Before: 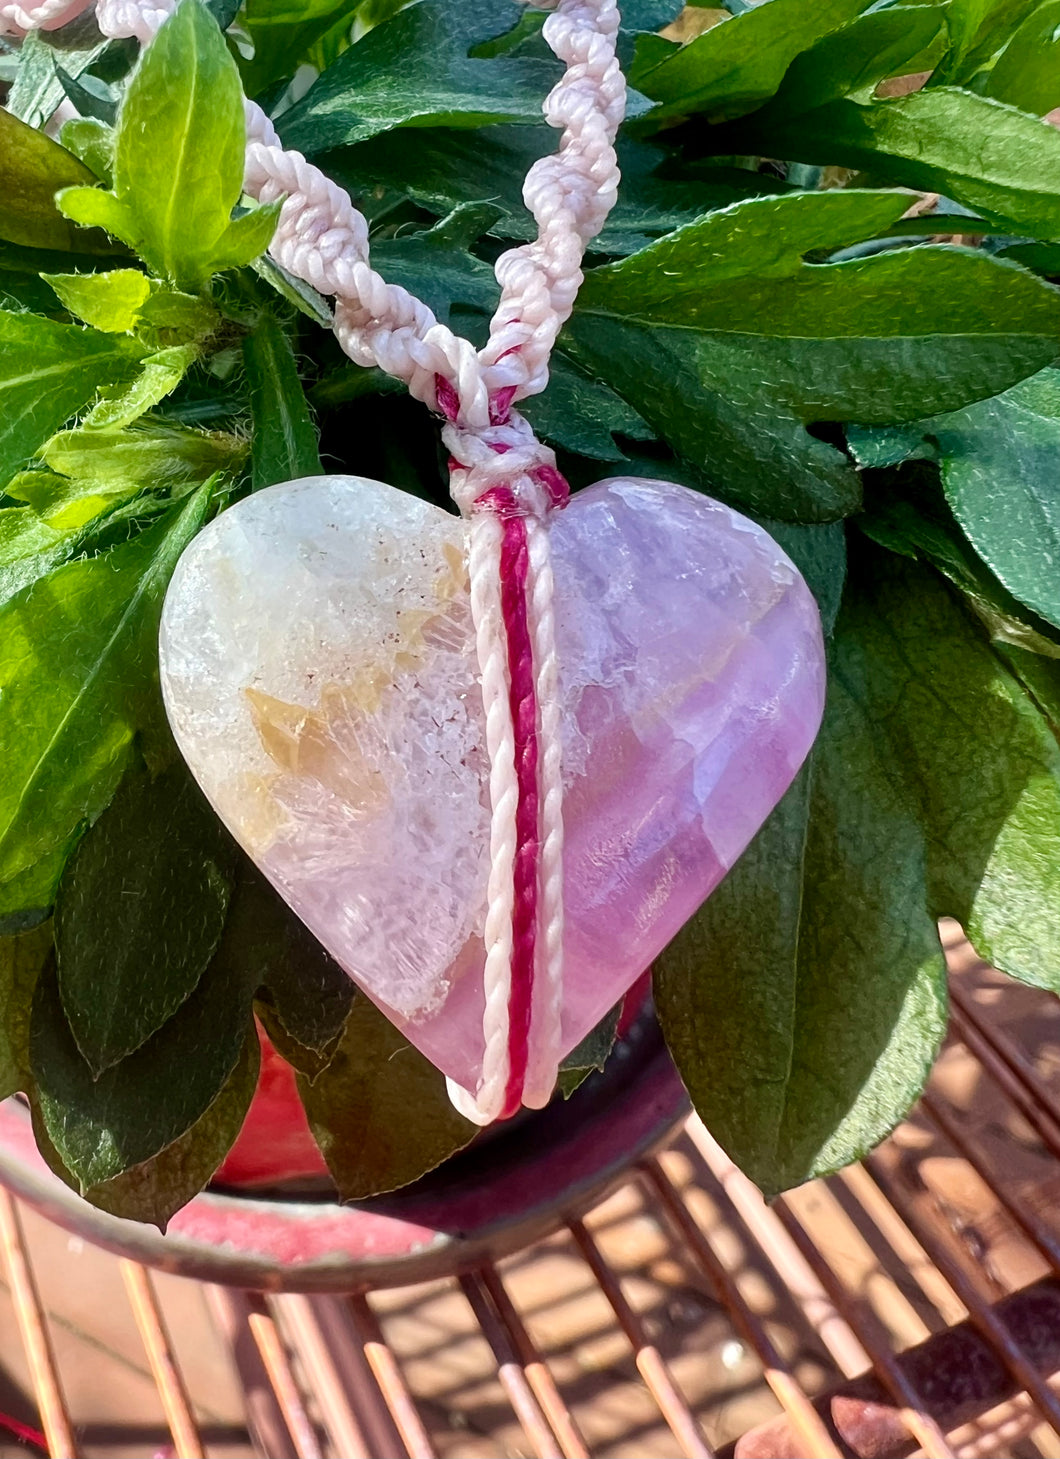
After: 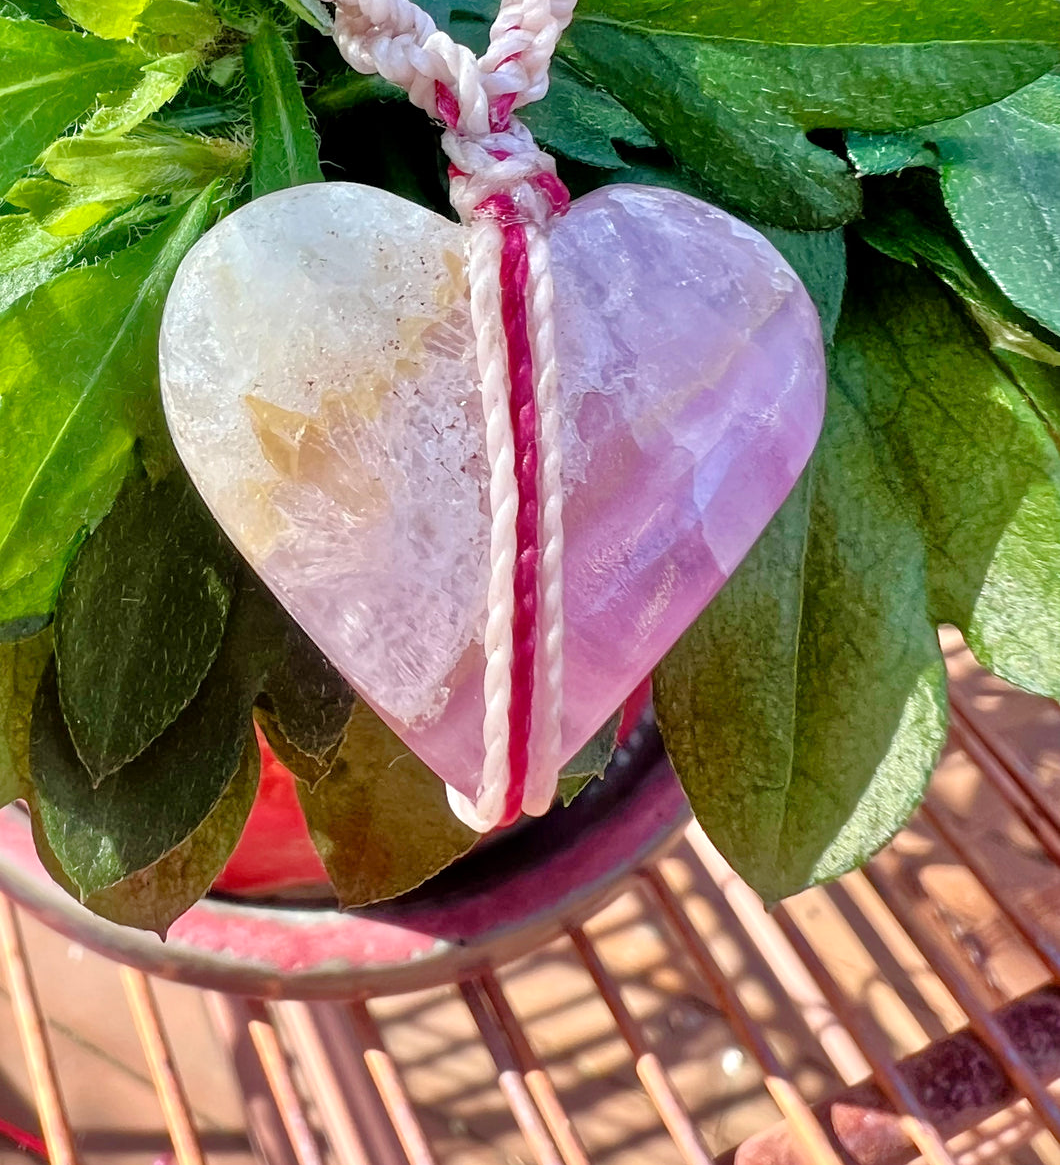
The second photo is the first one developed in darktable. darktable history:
tone equalizer: -7 EV 0.152 EV, -6 EV 0.603 EV, -5 EV 1.11 EV, -4 EV 1.34 EV, -3 EV 1.17 EV, -2 EV 0.6 EV, -1 EV 0.146 EV
crop and rotate: top 20.15%
